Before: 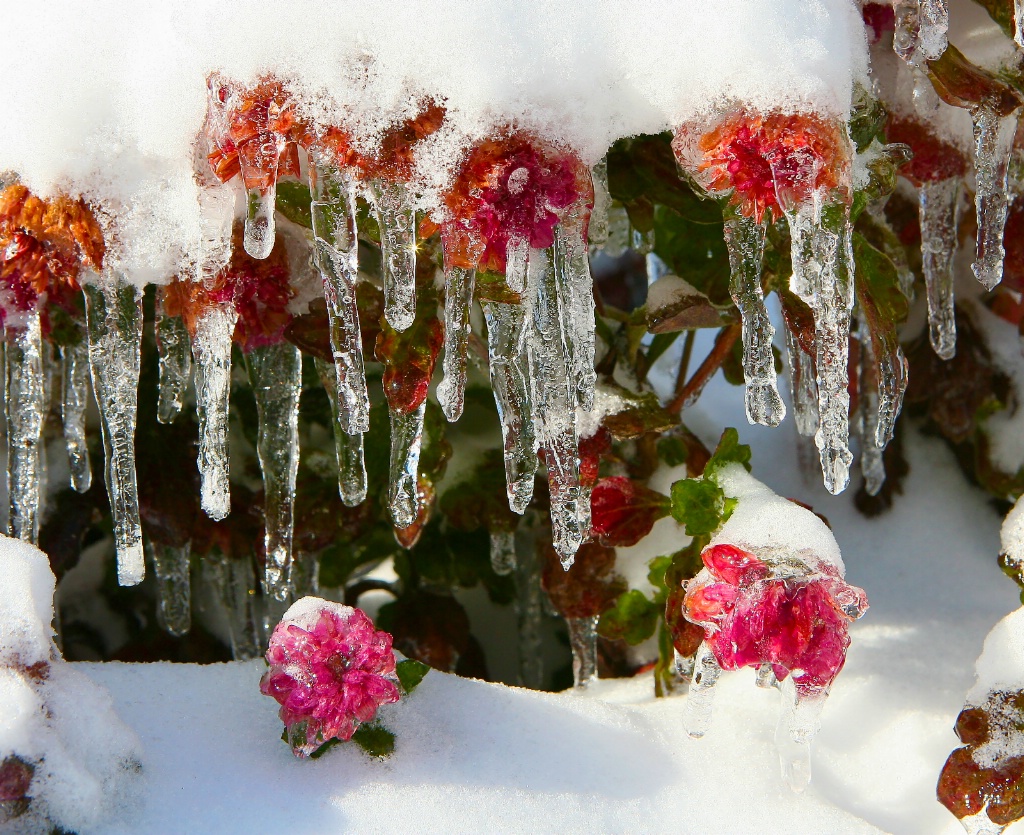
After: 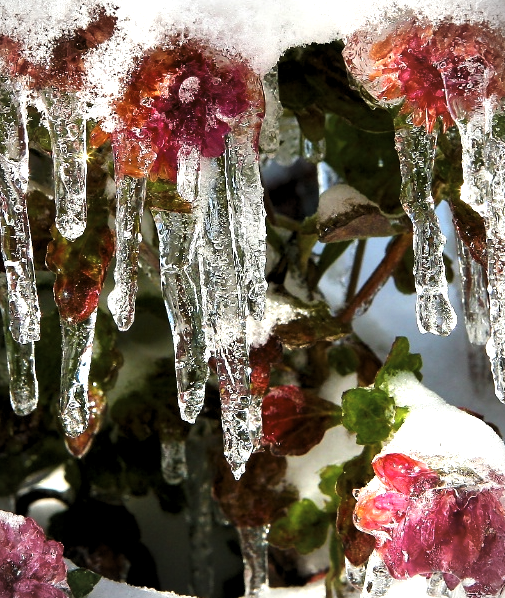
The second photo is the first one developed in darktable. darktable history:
exposure: black level correction 0.001, exposure 0.964 EV, compensate exposure bias true, compensate highlight preservation false
crop: left 32.204%, top 10.998%, right 18.427%, bottom 17.343%
levels: levels [0.116, 0.574, 1]
vignetting: on, module defaults
contrast brightness saturation: contrast -0.068, brightness -0.031, saturation -0.114
